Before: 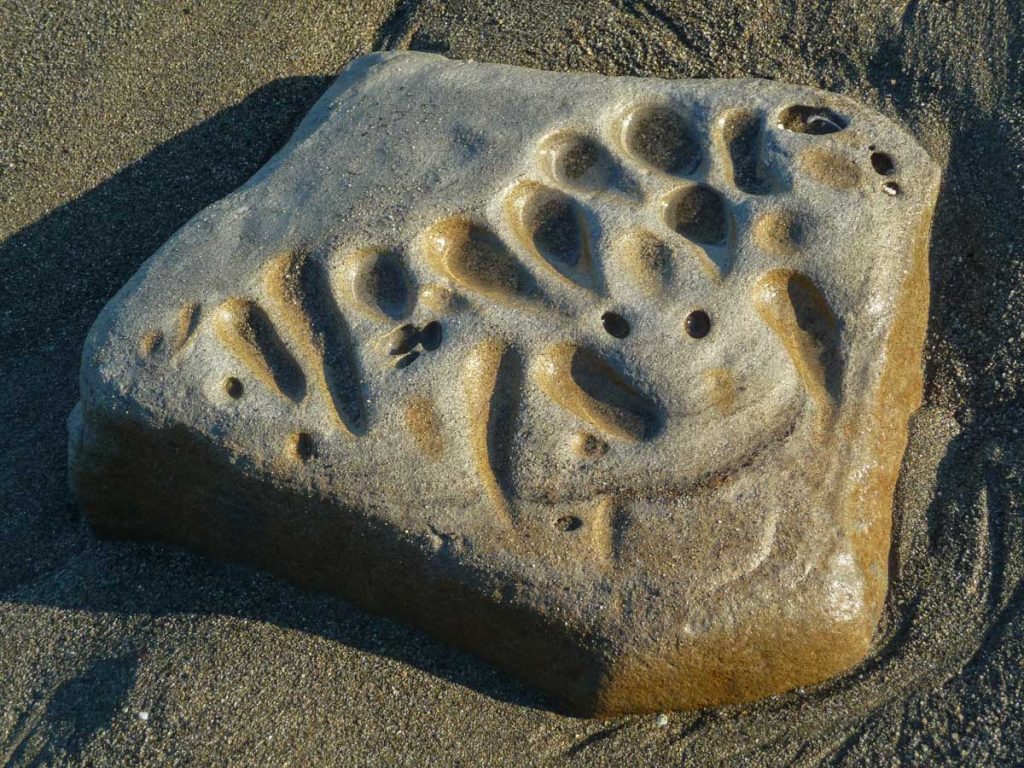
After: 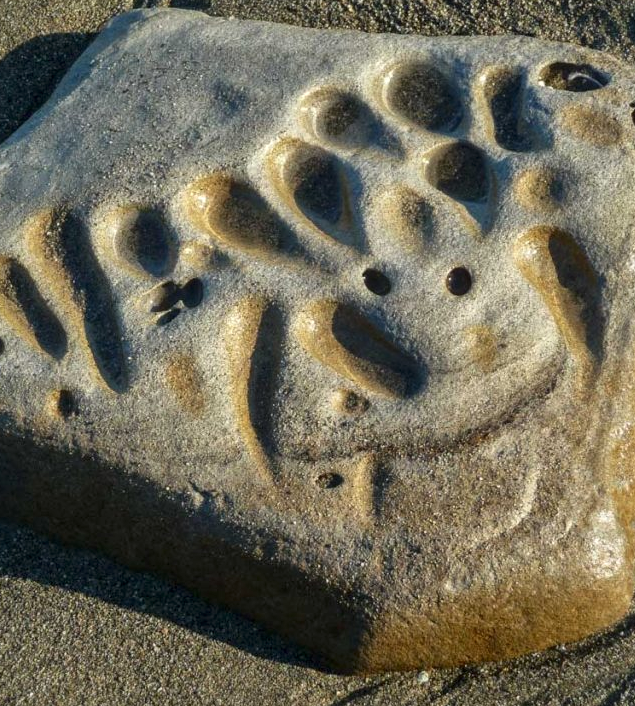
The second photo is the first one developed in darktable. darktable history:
local contrast: mode bilateral grid, contrast 20, coarseness 50, detail 149%, midtone range 0.2
crop and rotate: left 23.398%, top 5.627%, right 14.508%, bottom 2.315%
